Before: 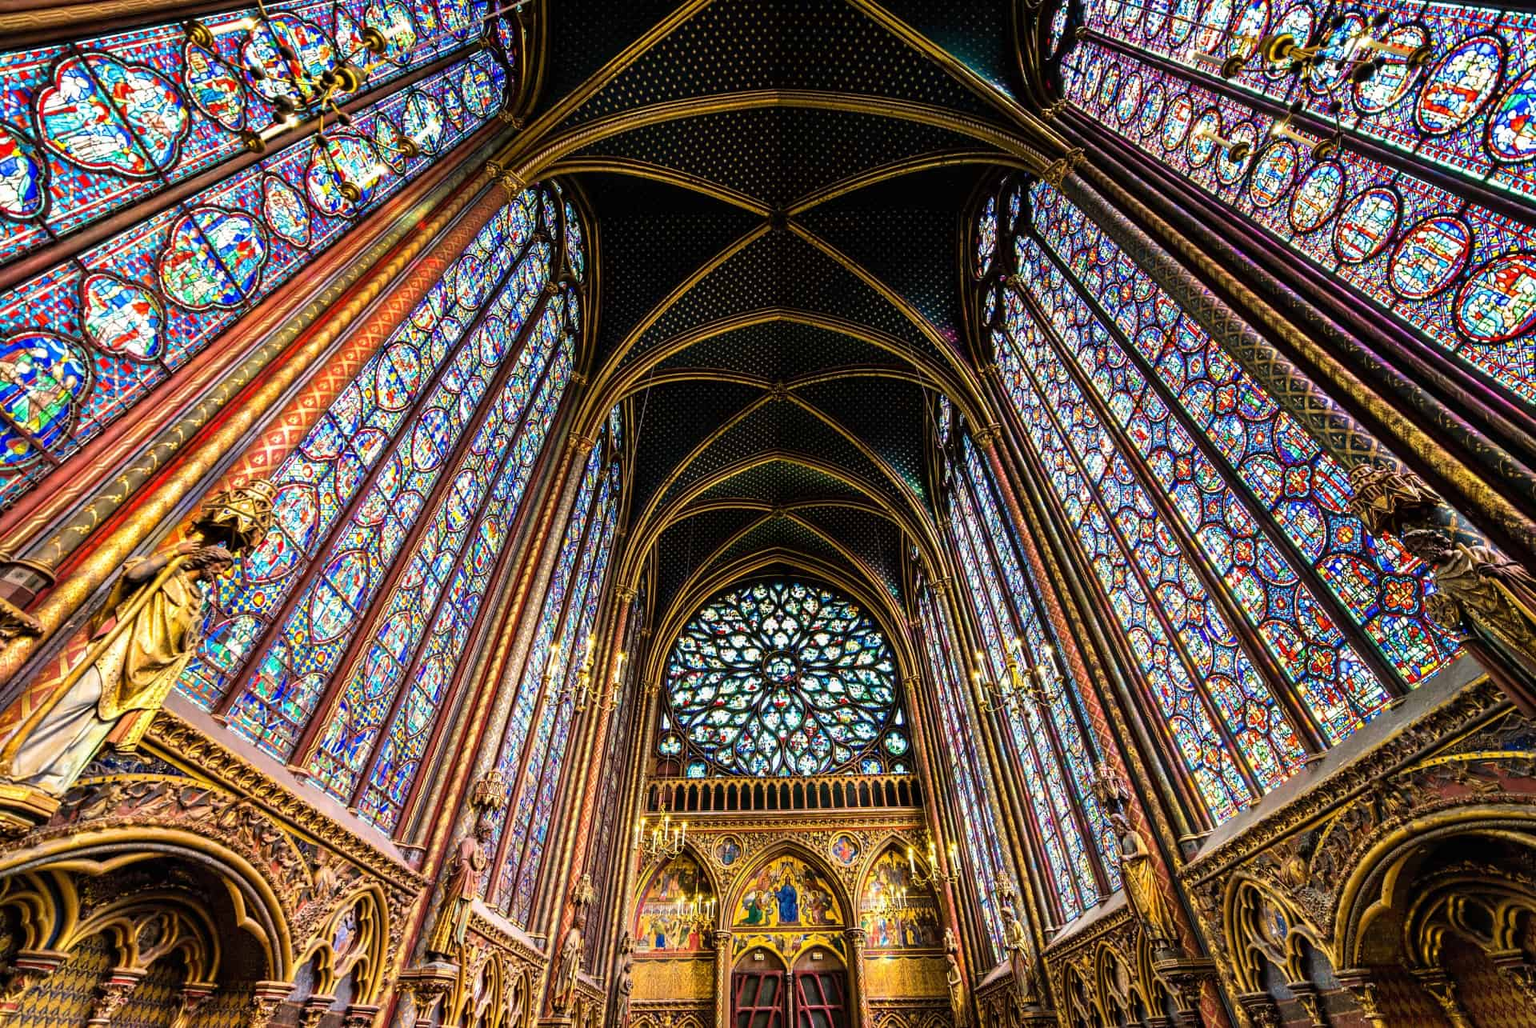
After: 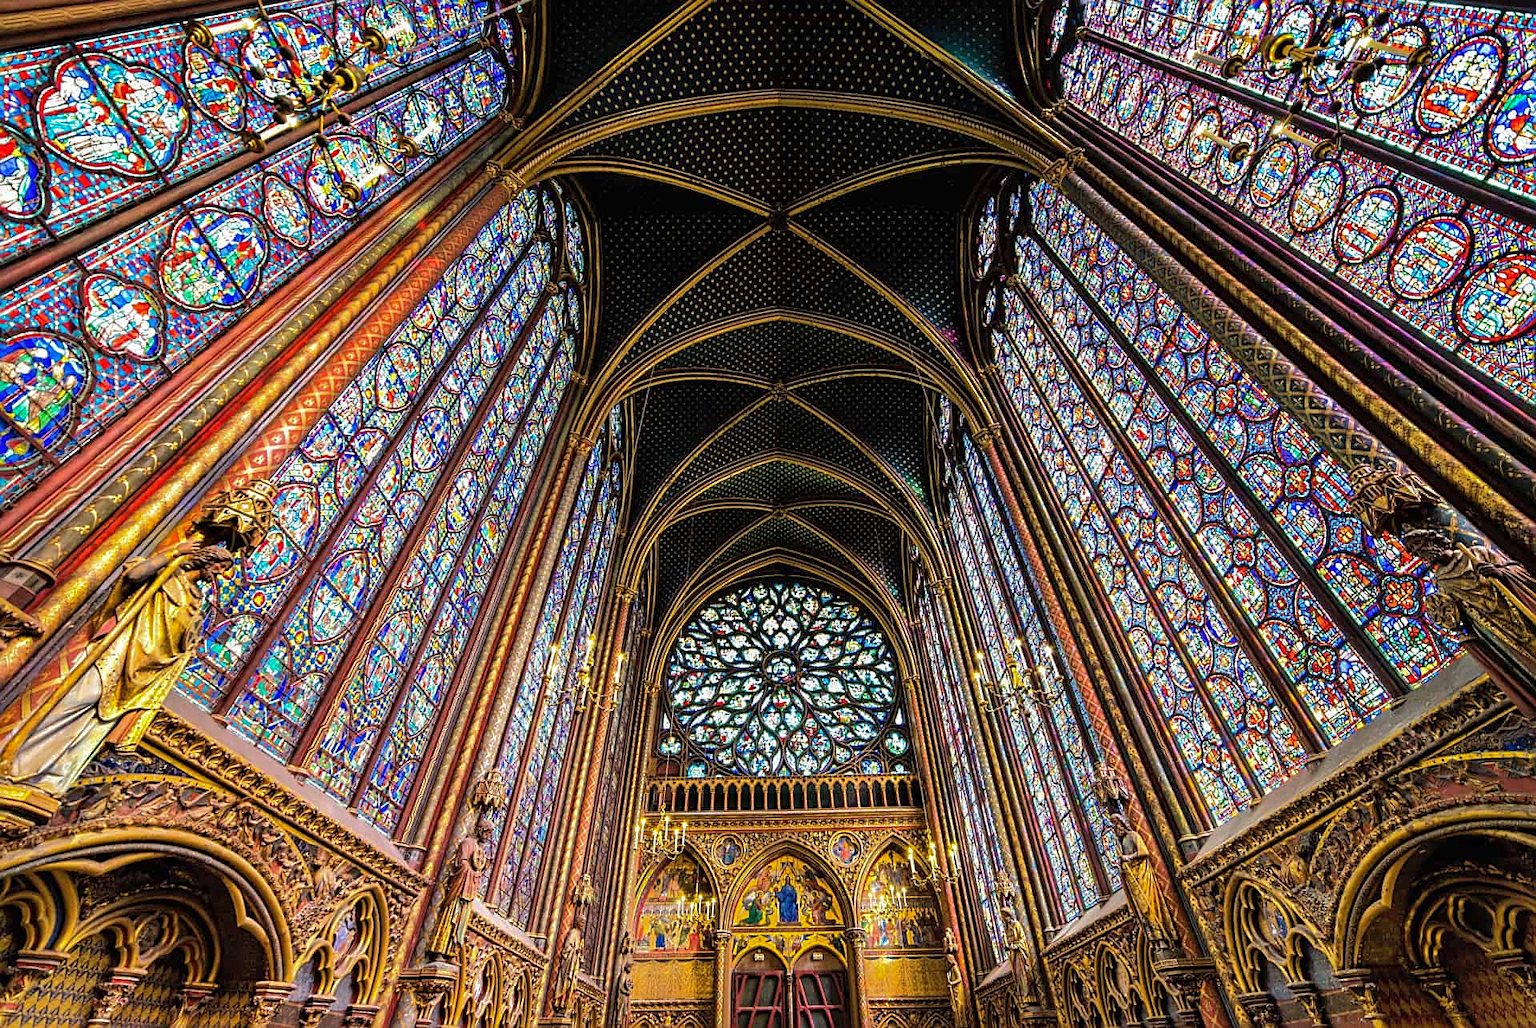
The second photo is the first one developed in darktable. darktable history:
shadows and highlights: shadows 39.34, highlights -59.84
tone equalizer: edges refinement/feathering 500, mask exposure compensation -1.57 EV, preserve details no
sharpen: on, module defaults
